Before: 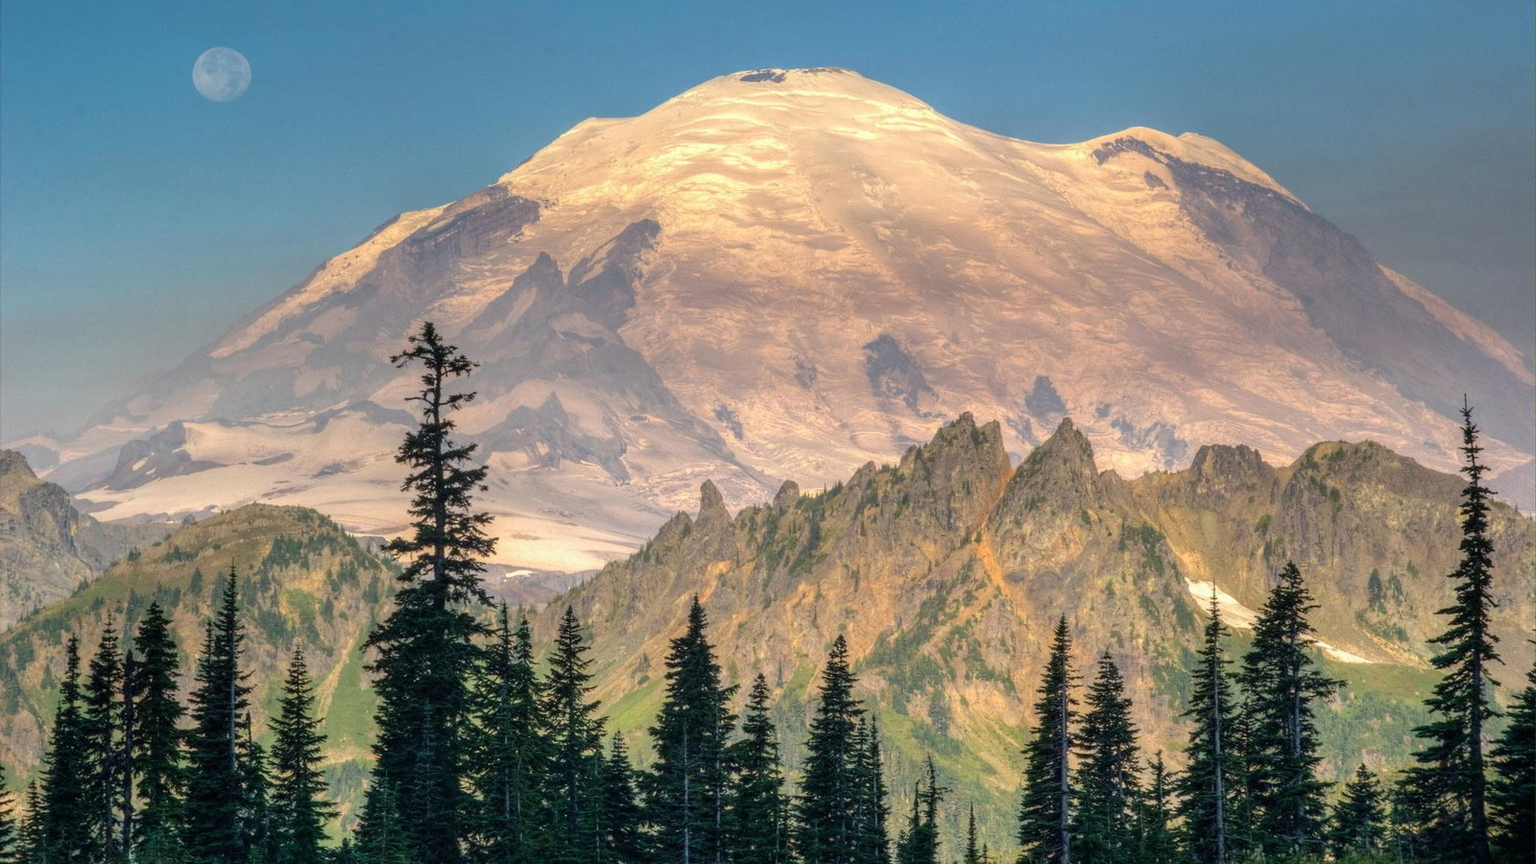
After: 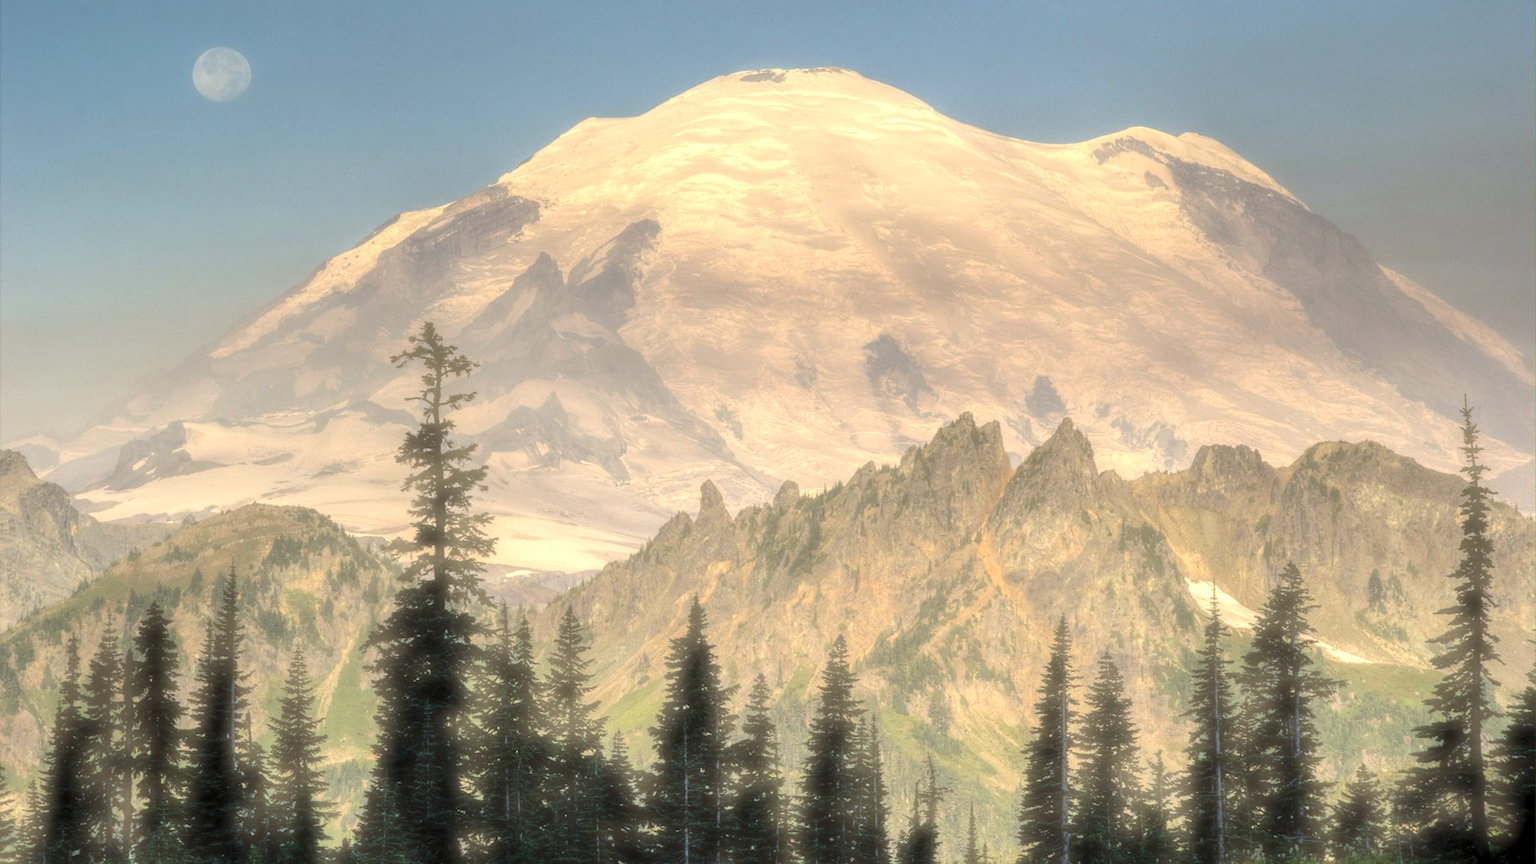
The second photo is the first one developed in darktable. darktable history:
levels: levels [0.062, 0.494, 0.925]
haze removal: strength -0.889, distance 0.226, compatibility mode true, adaptive false
